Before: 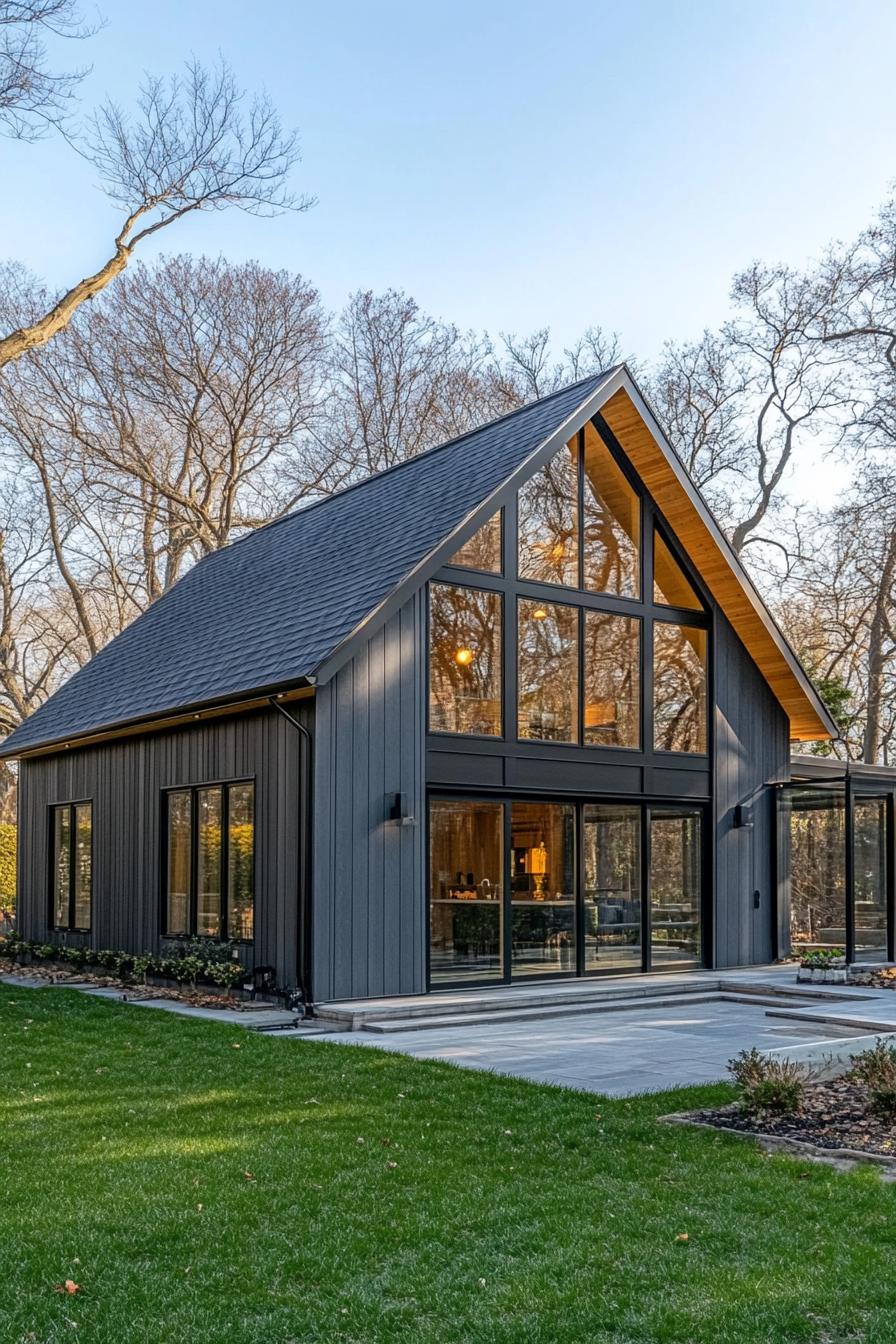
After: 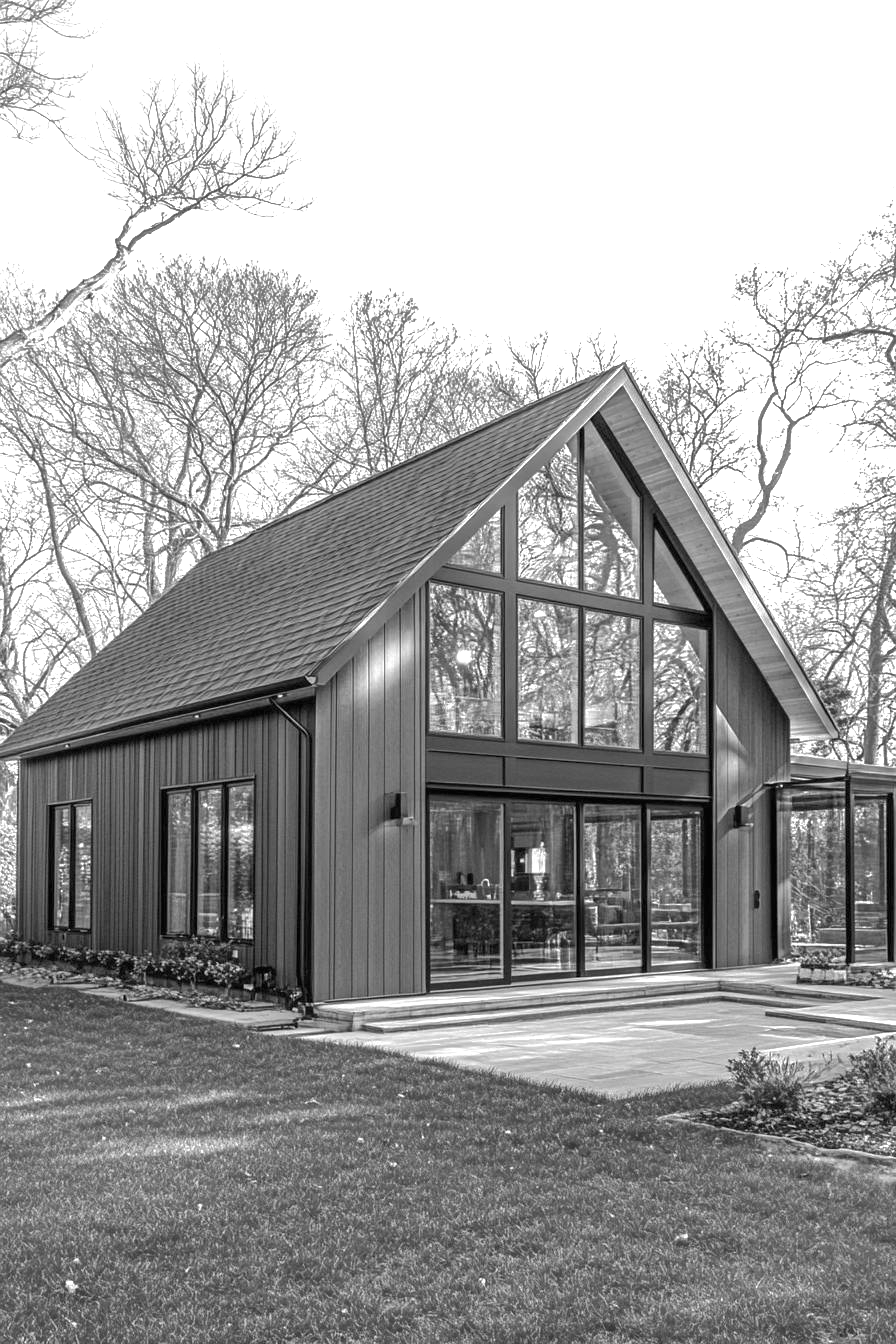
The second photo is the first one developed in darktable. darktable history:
color calibration: output gray [0.714, 0.278, 0, 0], illuminant same as pipeline (D50), adaptation none (bypass)
white balance: red 0.871, blue 1.249
exposure: black level correction 0, exposure 1.198 EV, compensate exposure bias true, compensate highlight preservation false
shadows and highlights: on, module defaults
